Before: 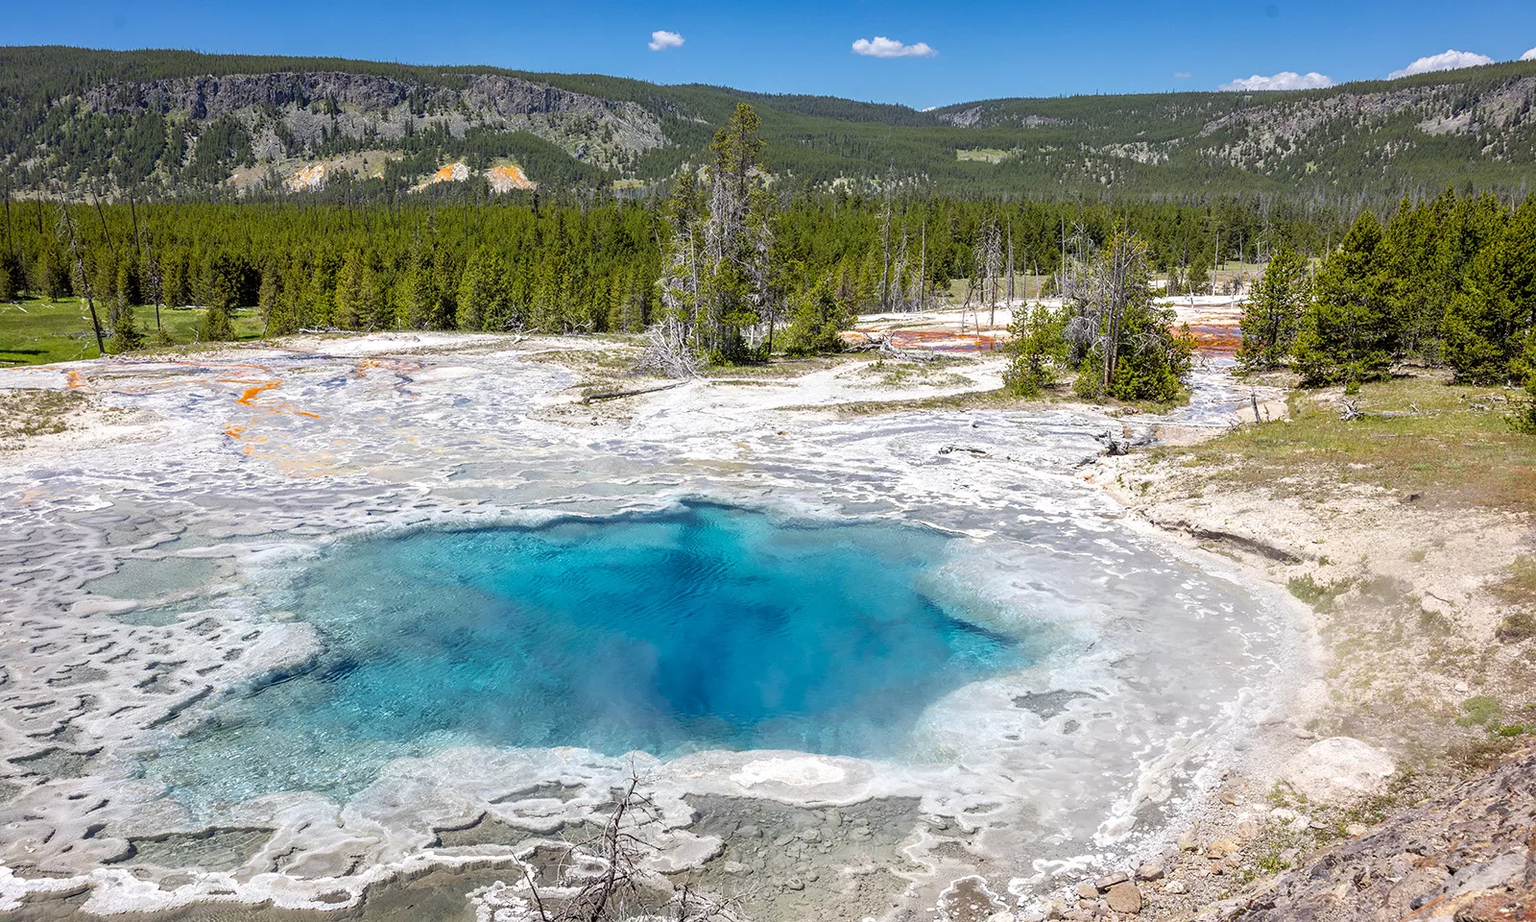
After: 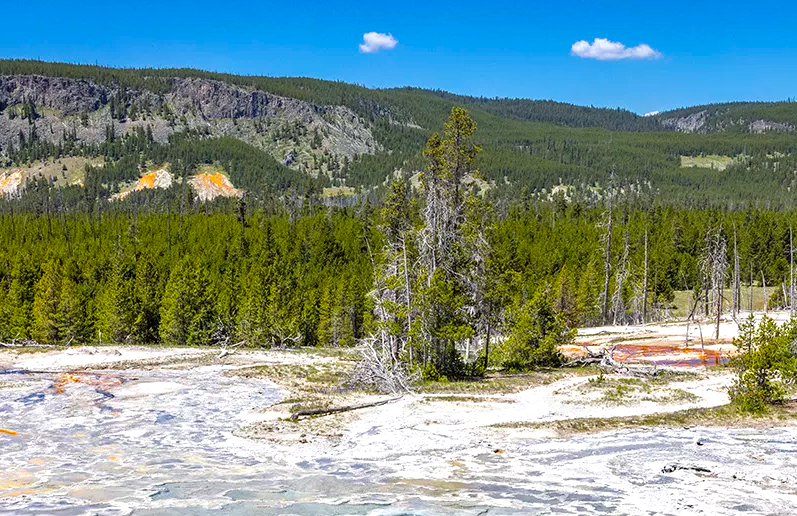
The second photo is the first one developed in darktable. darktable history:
crop: left 19.795%, right 30.352%, bottom 46.009%
haze removal: compatibility mode true, adaptive false
levels: levels [0, 0.476, 0.951]
color balance rgb: perceptual saturation grading › global saturation 0.227%, global vibrance 30.764%
